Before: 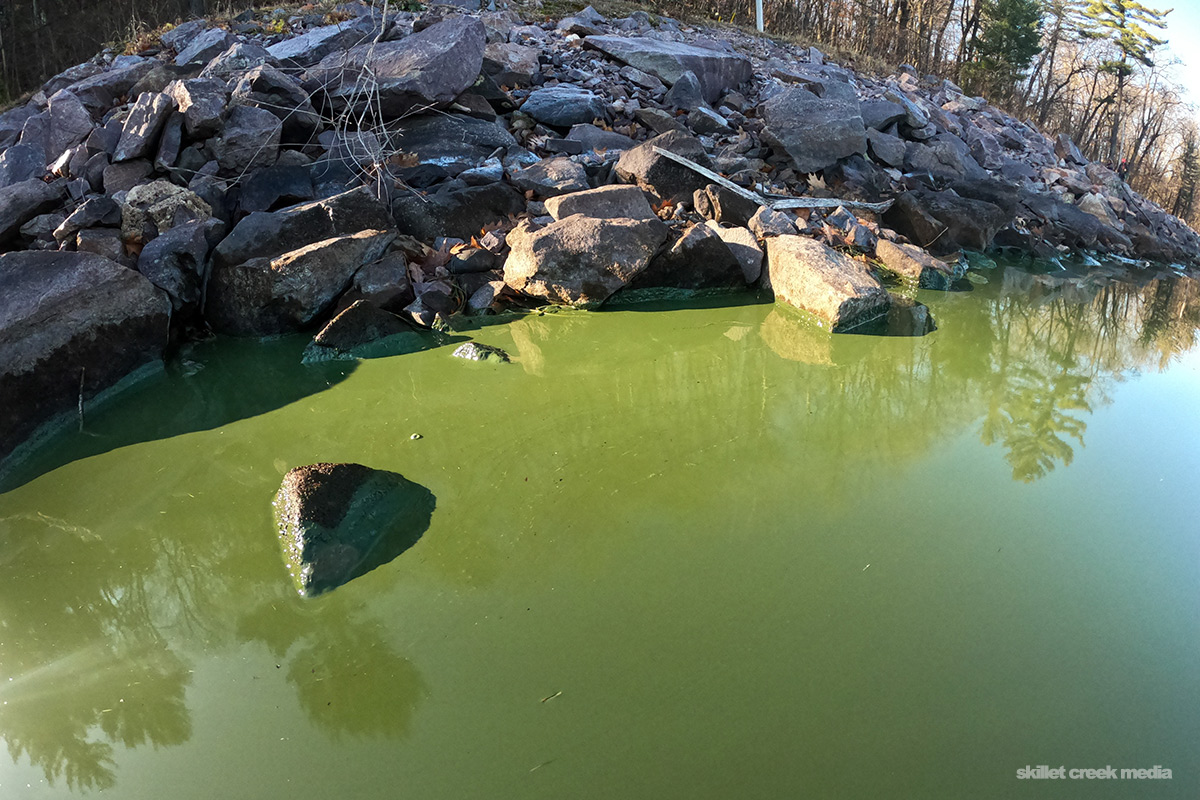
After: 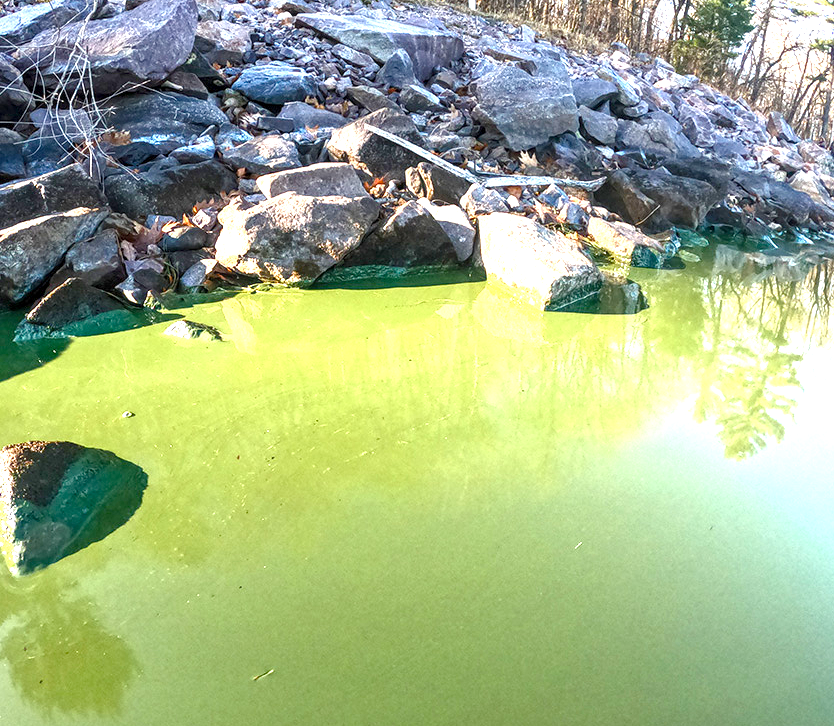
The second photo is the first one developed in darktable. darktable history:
color balance rgb: perceptual saturation grading › global saturation 20%, perceptual saturation grading › highlights -25%, perceptual saturation grading › shadows 50%
crop and rotate: left 24.034%, top 2.838%, right 6.406%, bottom 6.299%
local contrast: detail 130%
exposure: black level correction 0, exposure 1.5 EV, compensate exposure bias true, compensate highlight preservation false
